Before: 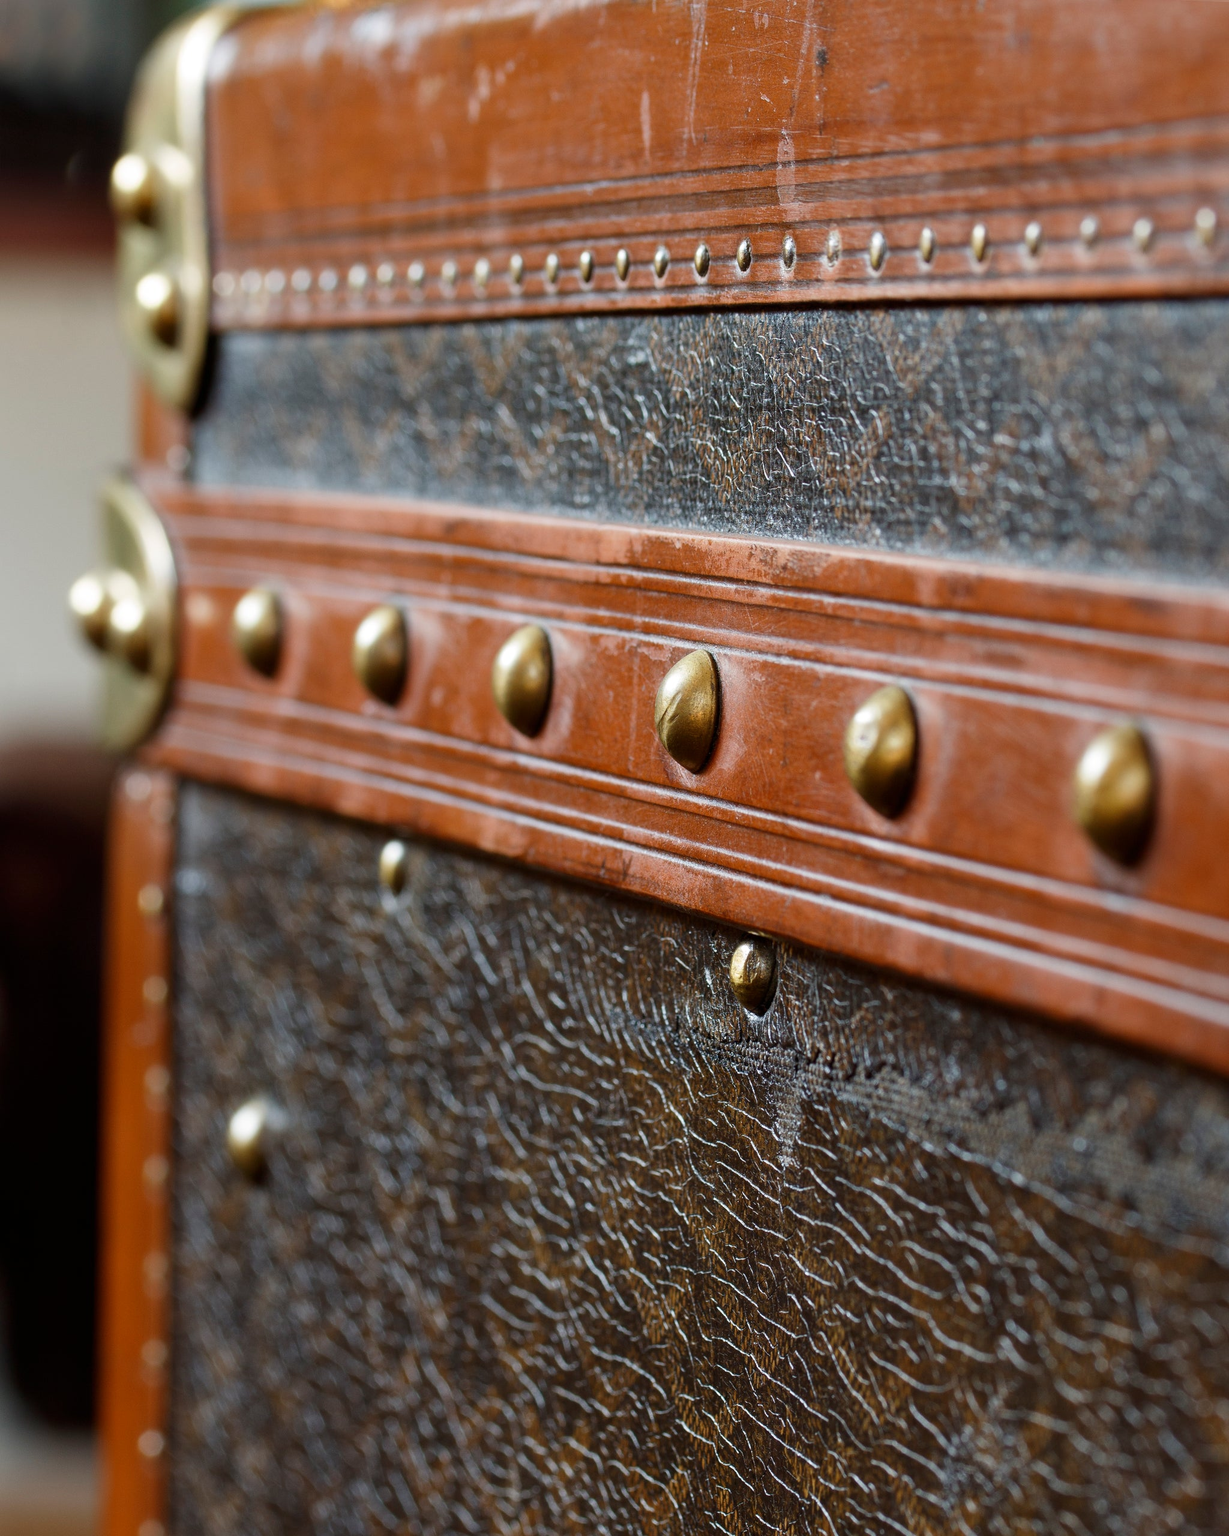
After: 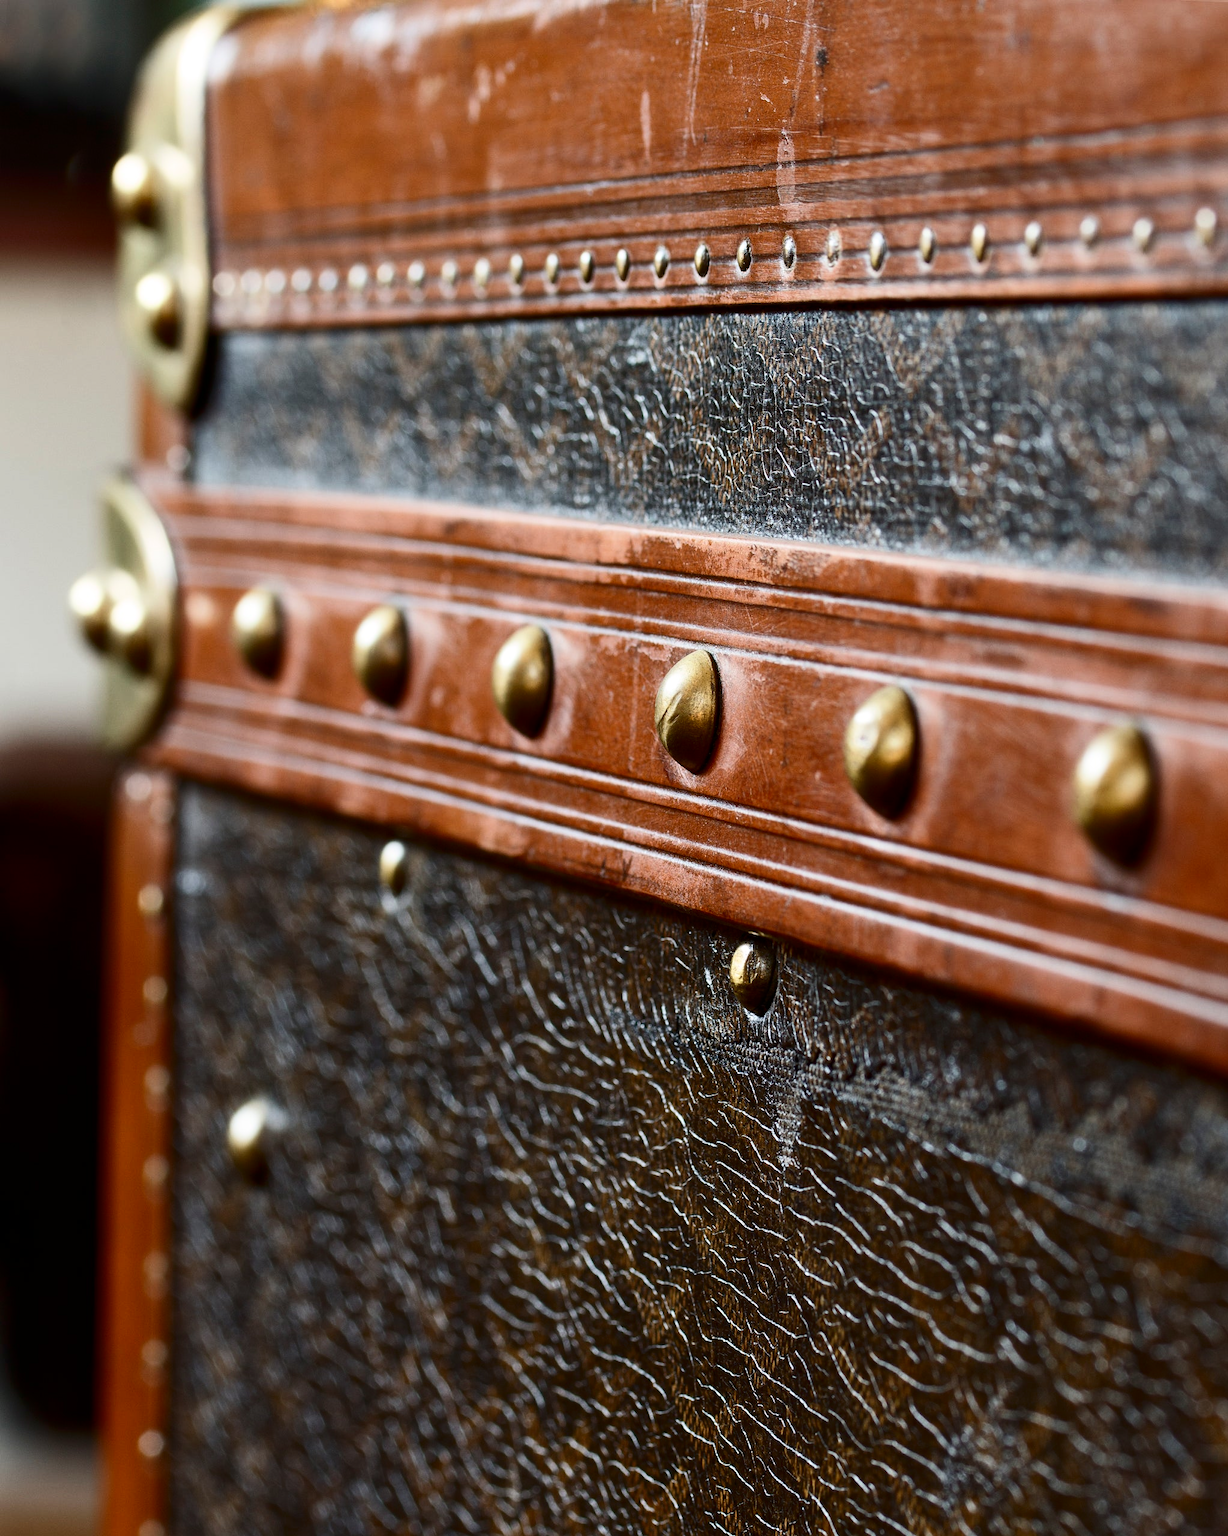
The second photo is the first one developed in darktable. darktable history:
tone equalizer: edges refinement/feathering 500, mask exposure compensation -1.57 EV, preserve details no
contrast brightness saturation: contrast 0.277
